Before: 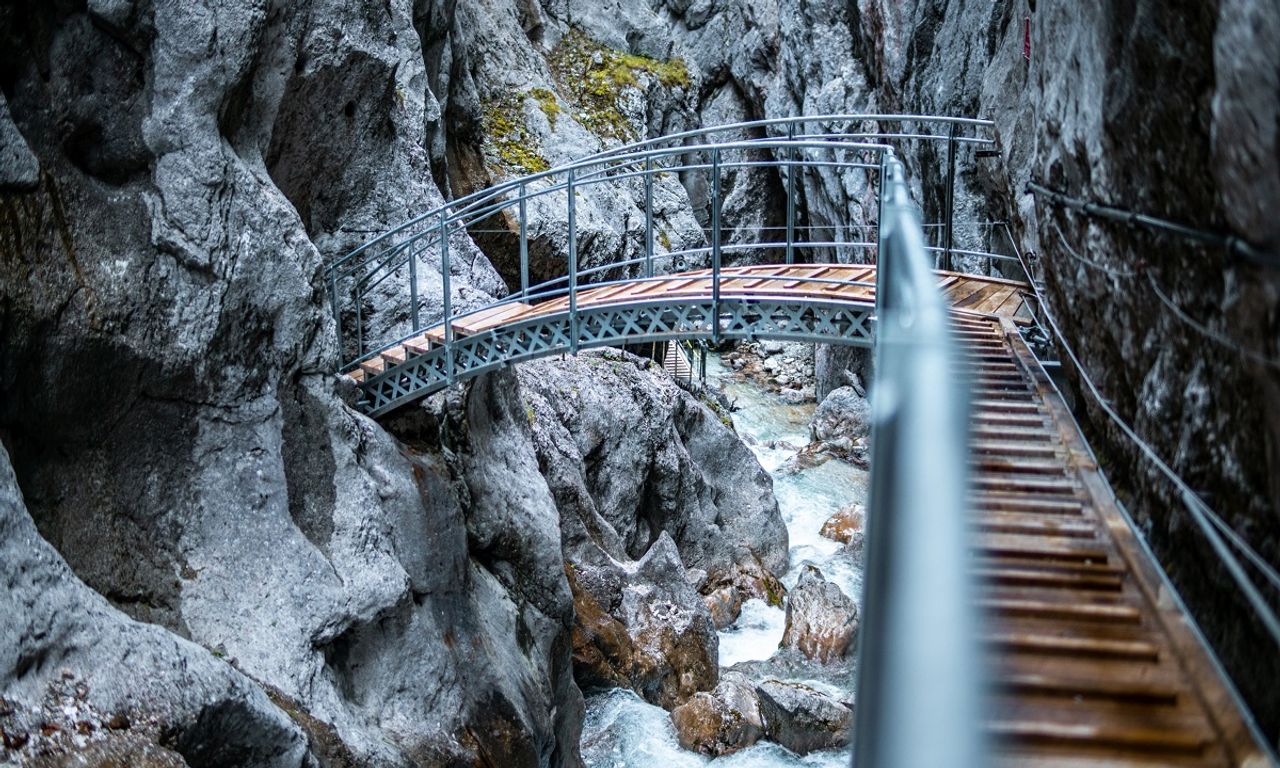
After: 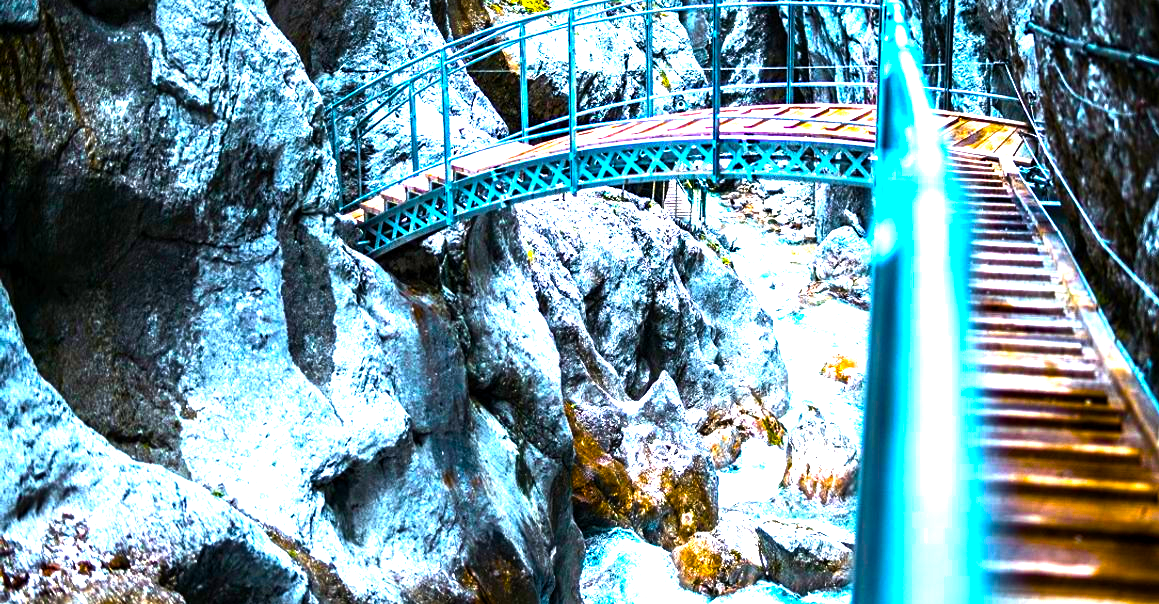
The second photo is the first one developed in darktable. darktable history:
color balance rgb: linear chroma grading › global chroma 20%, perceptual saturation grading › global saturation 65%, perceptual saturation grading › highlights 60%, perceptual saturation grading › mid-tones 50%, perceptual saturation grading › shadows 50%, perceptual brilliance grading › global brilliance 30%, perceptual brilliance grading › highlights 50%, perceptual brilliance grading › mid-tones 50%, perceptual brilliance grading › shadows -22%, global vibrance 20%
levels: mode automatic, gray 50.8%
crop: top 20.916%, right 9.437%, bottom 0.316%
